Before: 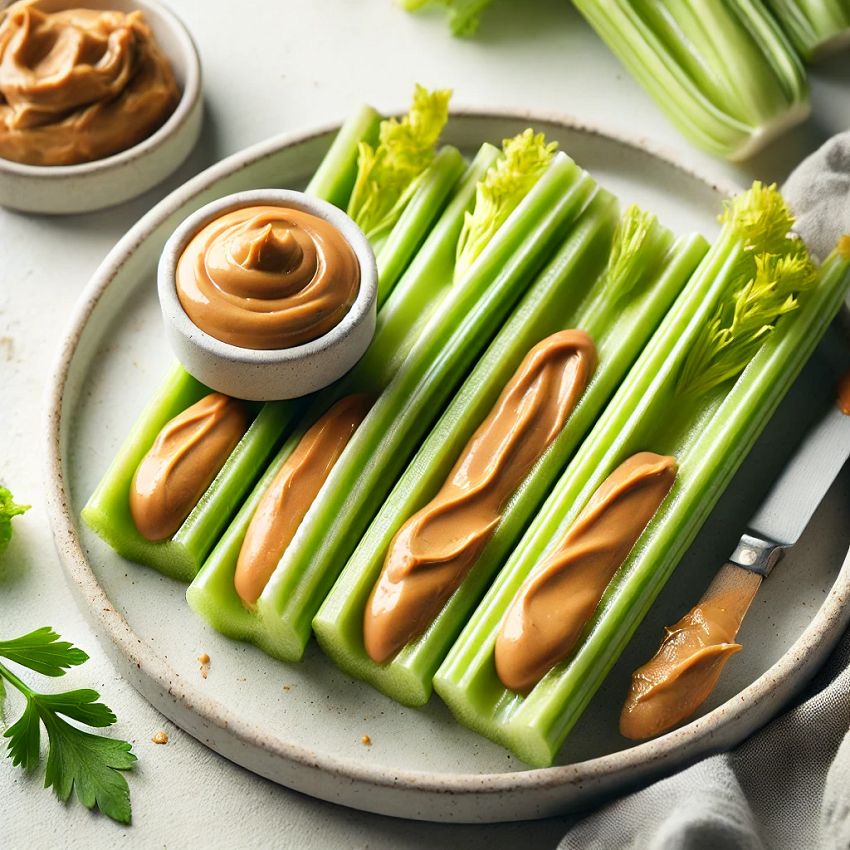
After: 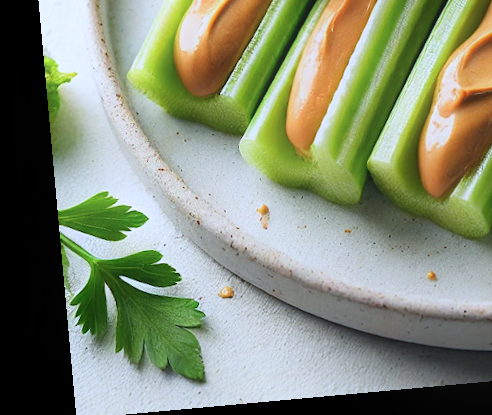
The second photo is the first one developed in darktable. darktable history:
crop and rotate: top 54.778%, right 46.61%, bottom 0.159%
contrast equalizer: y [[0.439, 0.44, 0.442, 0.457, 0.493, 0.498], [0.5 ×6], [0.5 ×6], [0 ×6], [0 ×6]]
rotate and perspective: rotation -5.2°, automatic cropping off
color calibration: illuminant as shot in camera, x 0.37, y 0.382, temperature 4313.32 K
